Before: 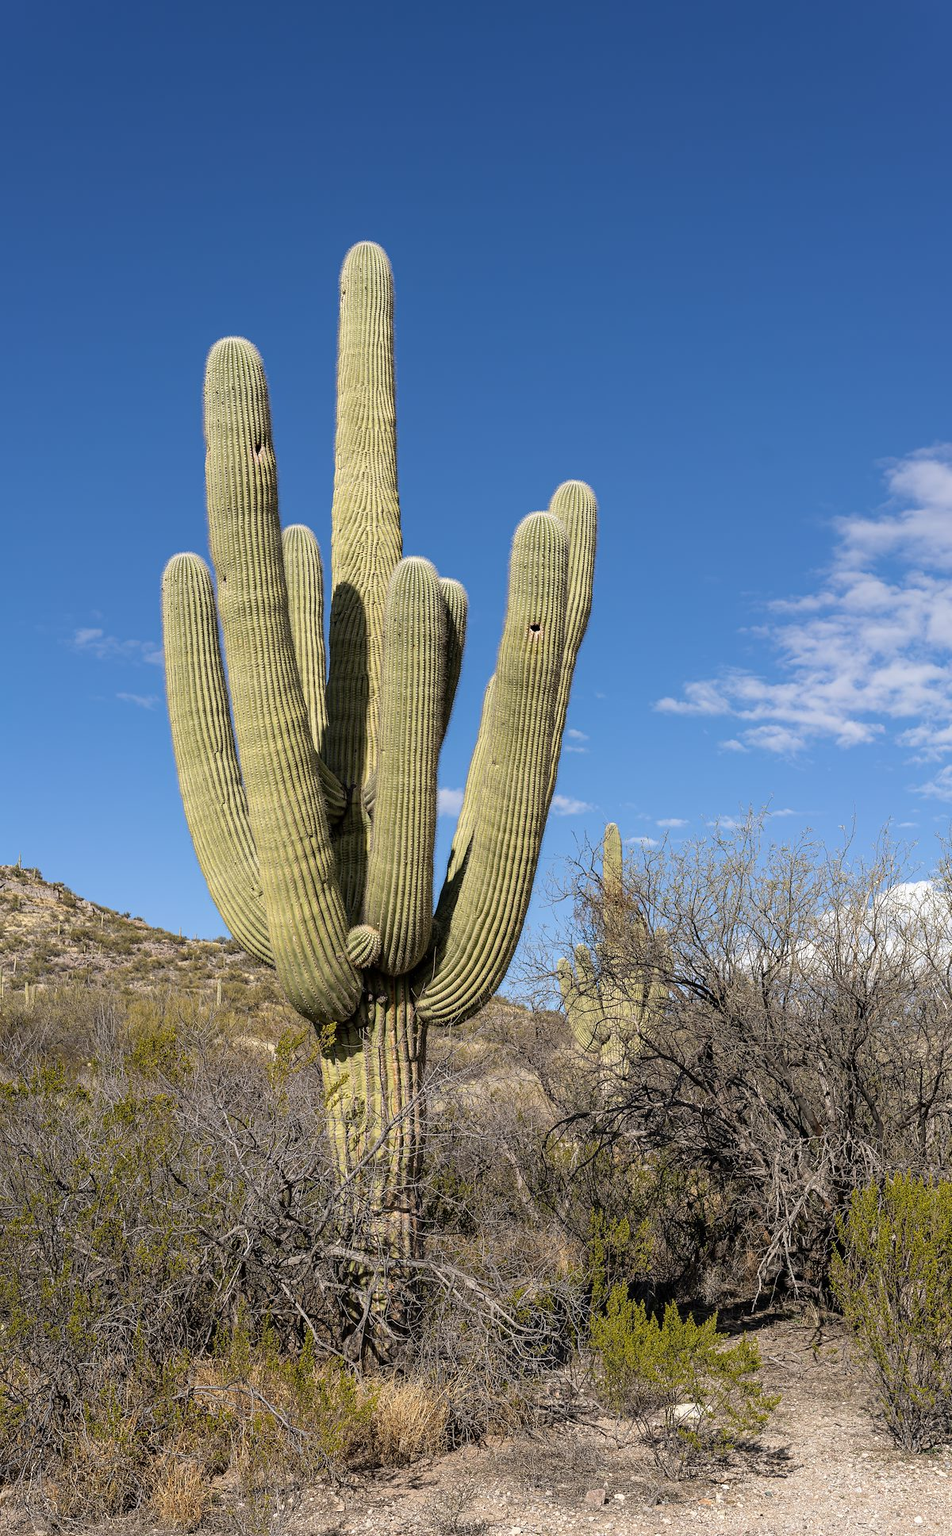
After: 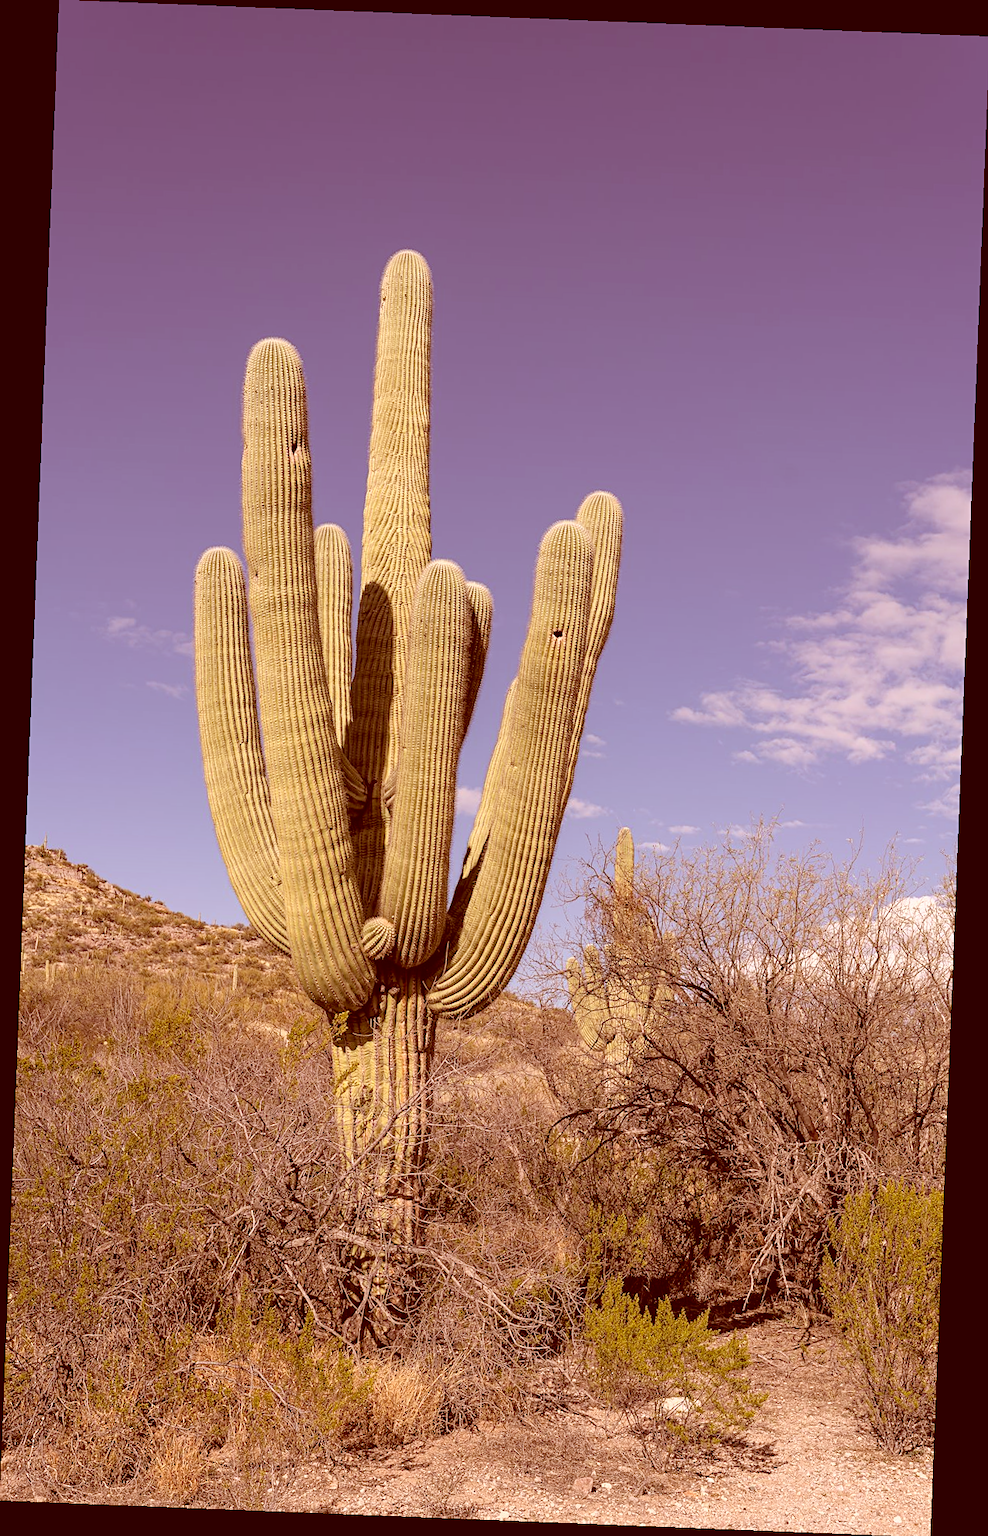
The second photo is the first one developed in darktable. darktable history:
sharpen: amount 0.2
contrast brightness saturation: brightness 0.09, saturation 0.19
color correction: highlights a* 9.03, highlights b* 8.71, shadows a* 40, shadows b* 40, saturation 0.8
rotate and perspective: rotation 2.27°, automatic cropping off
